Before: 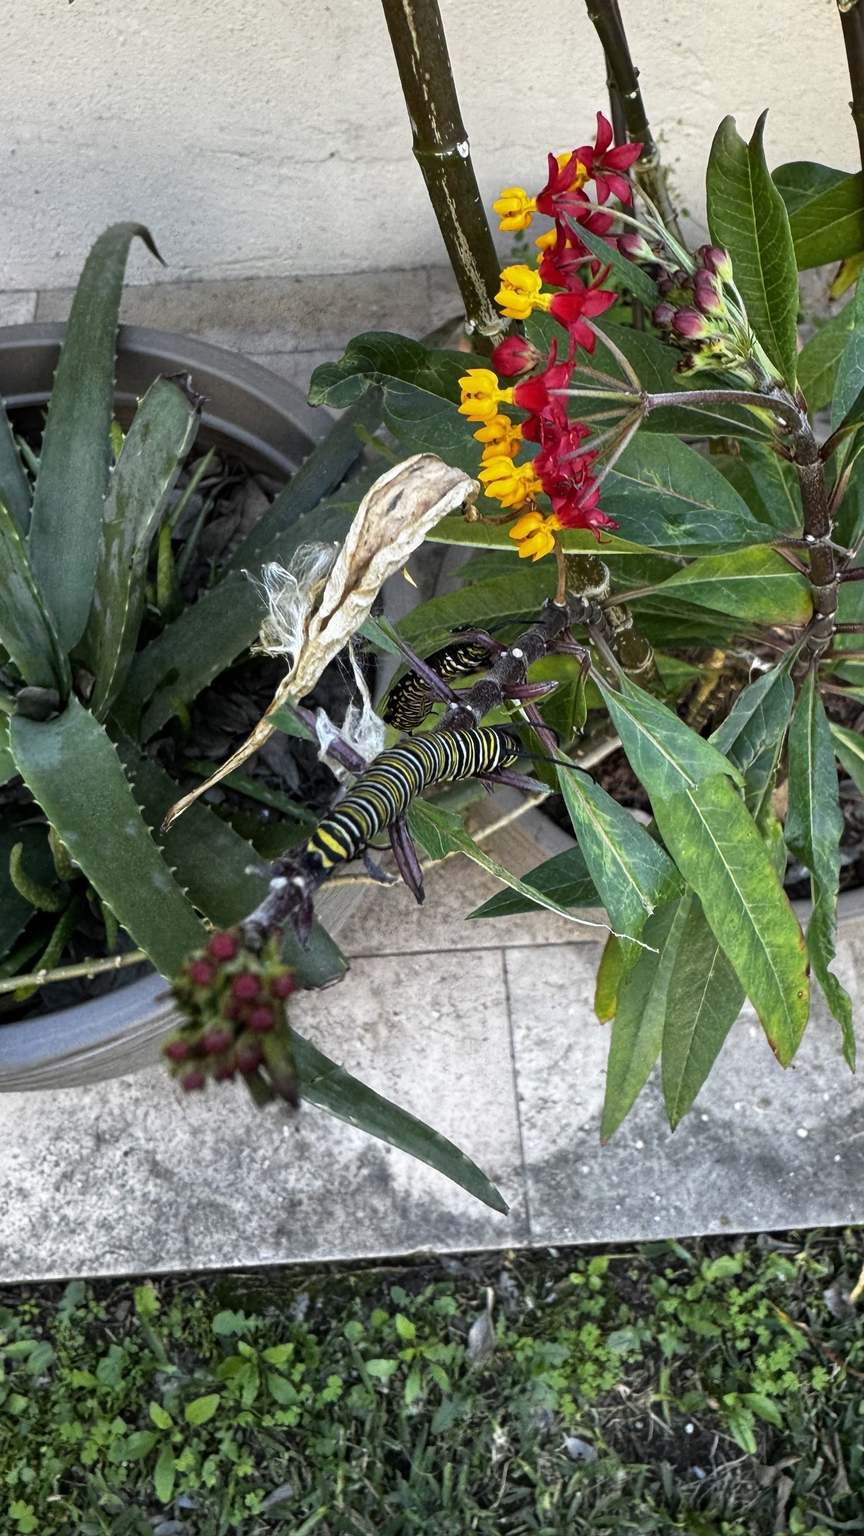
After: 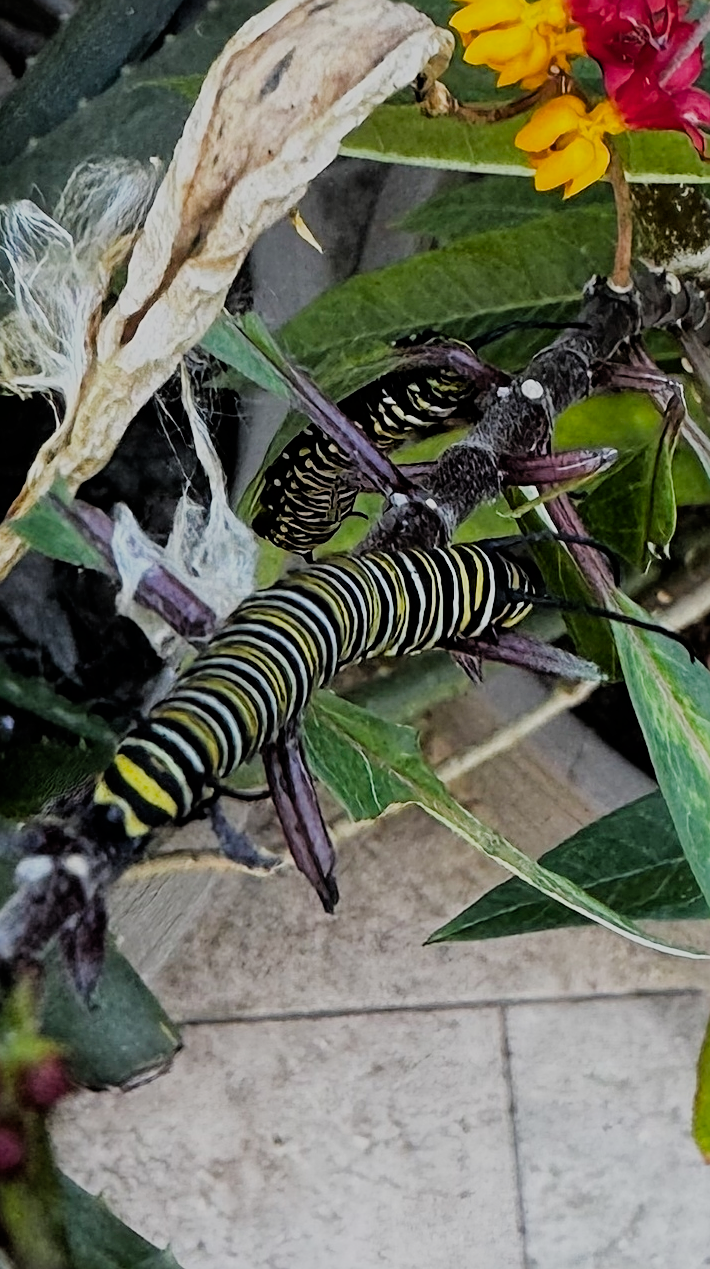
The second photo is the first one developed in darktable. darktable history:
filmic rgb: black relative exposure -6.17 EV, white relative exposure 6.95 EV, hardness 2.28, preserve chrominance max RGB
crop: left 30.372%, top 30.365%, right 30.142%, bottom 29.978%
sharpen: on, module defaults
